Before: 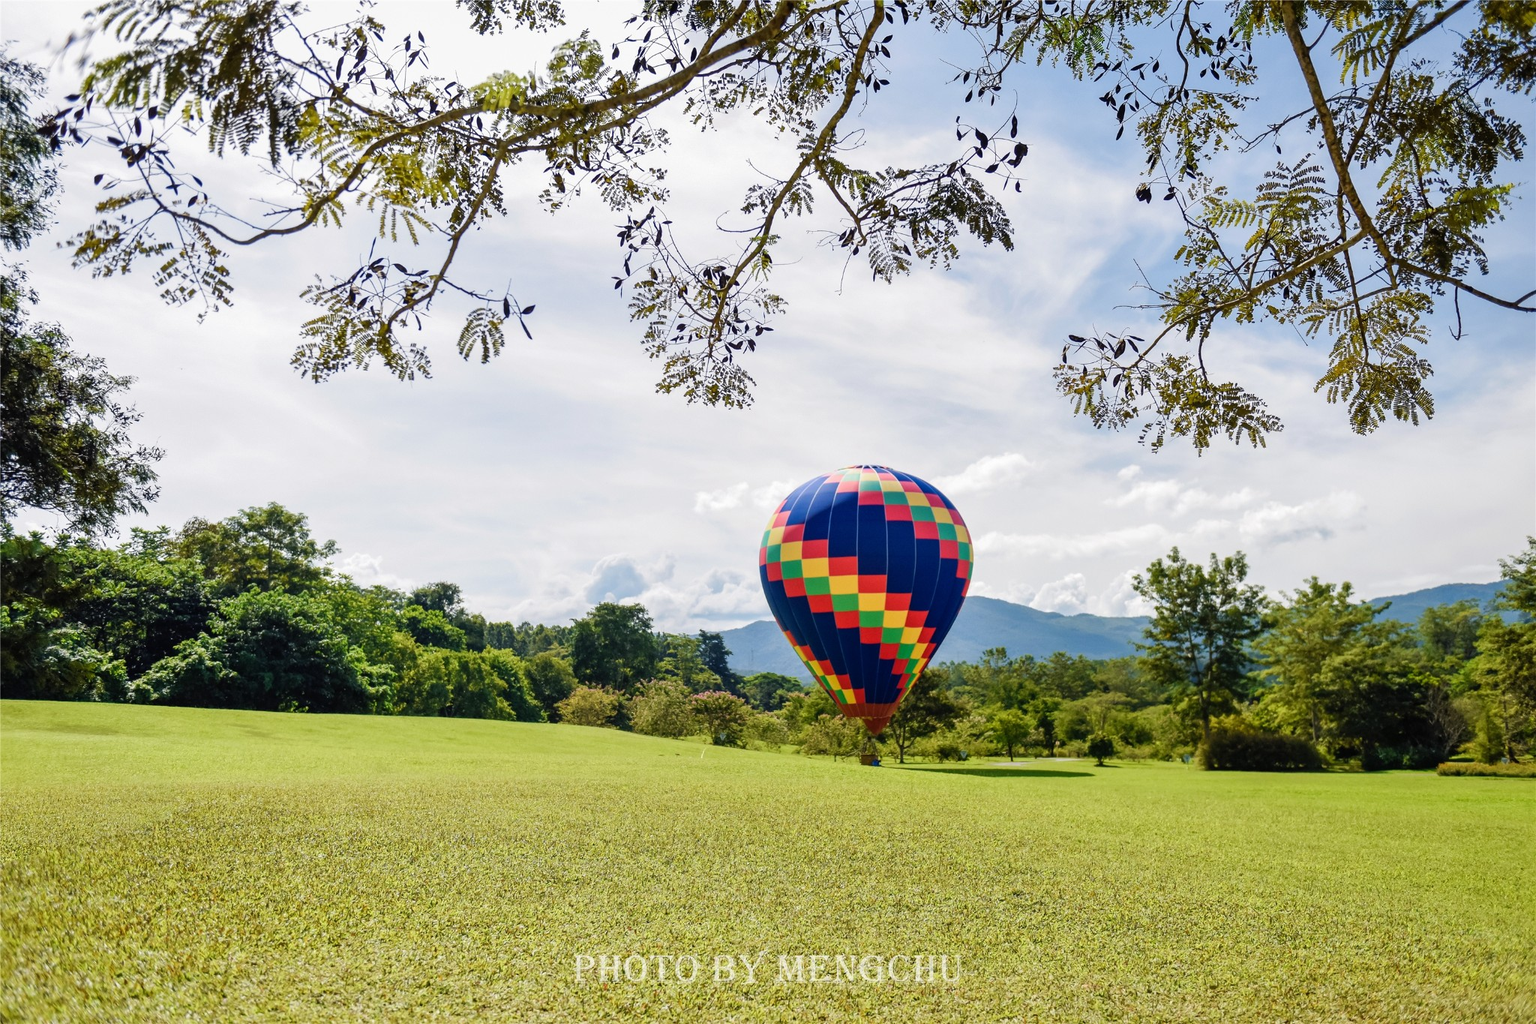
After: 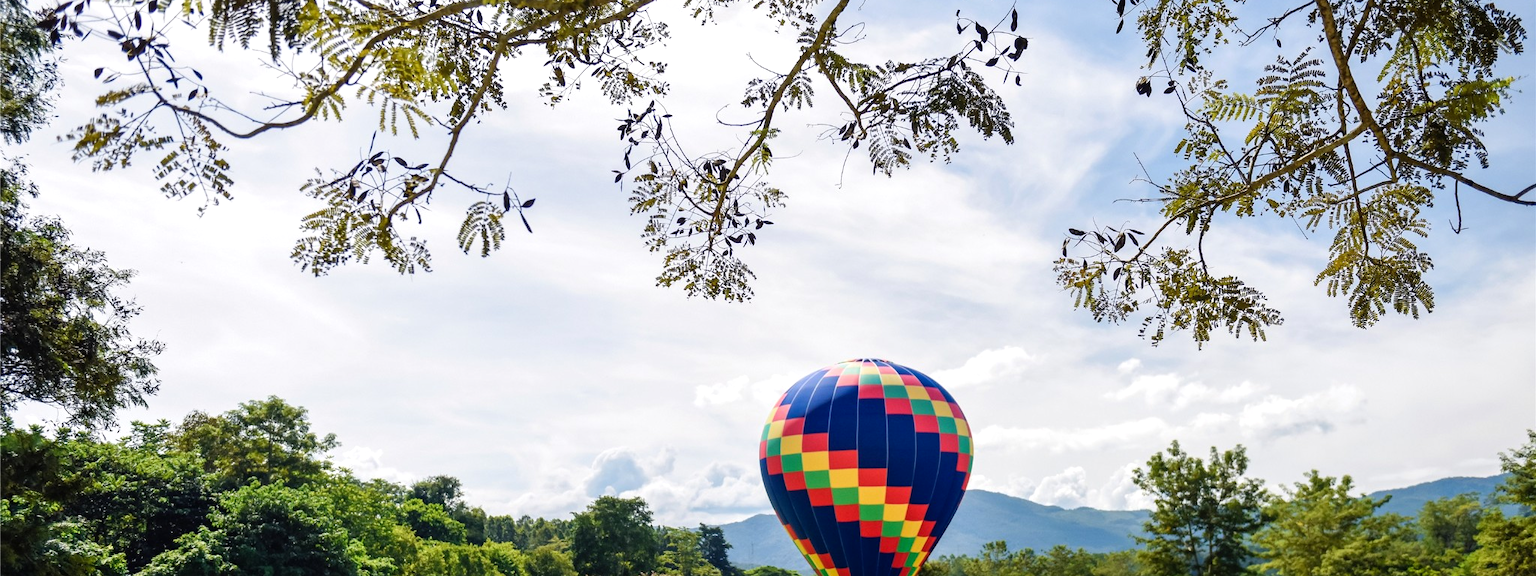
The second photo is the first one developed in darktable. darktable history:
levels: levels [0, 0.474, 0.947]
crop and rotate: top 10.473%, bottom 33.124%
